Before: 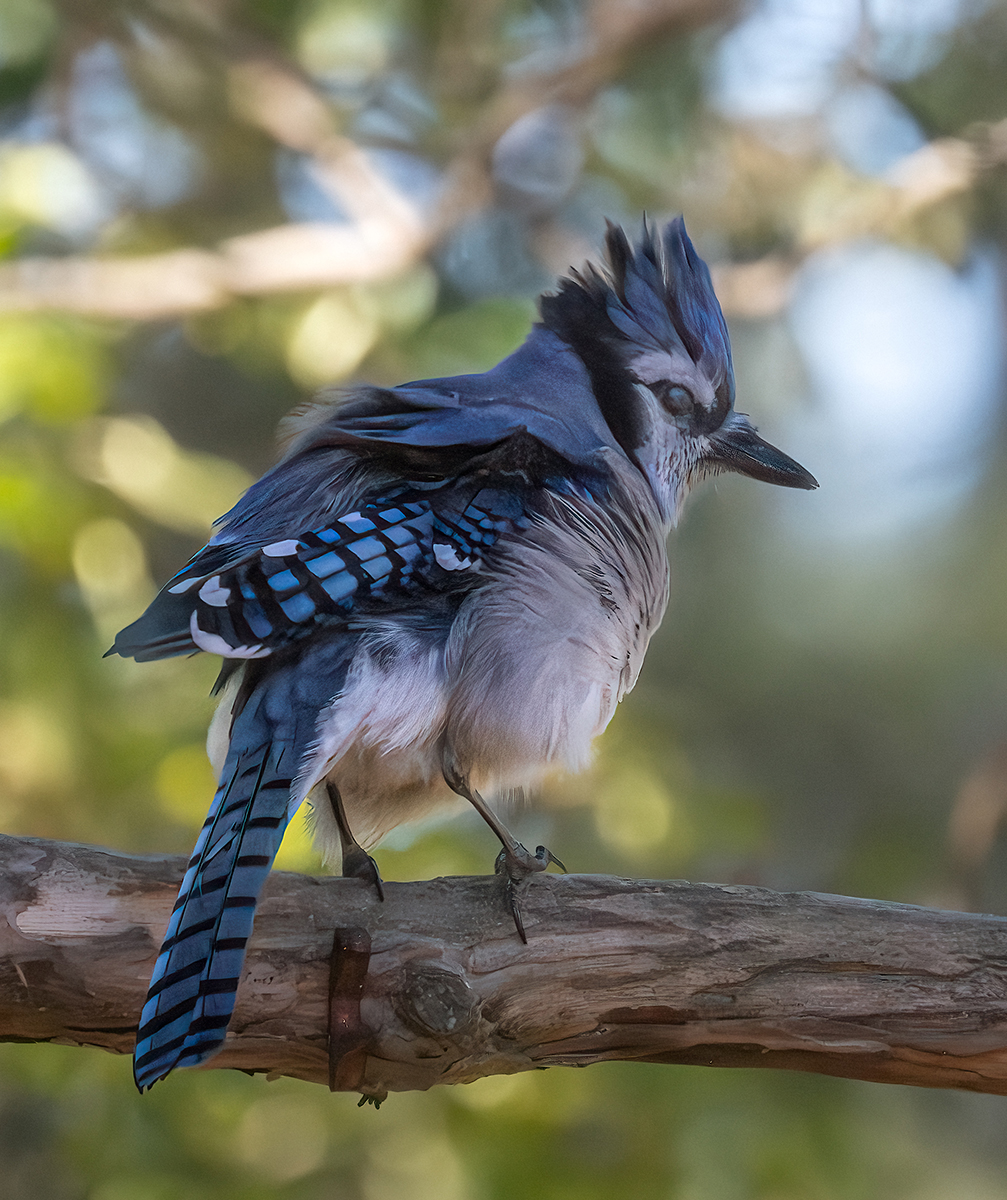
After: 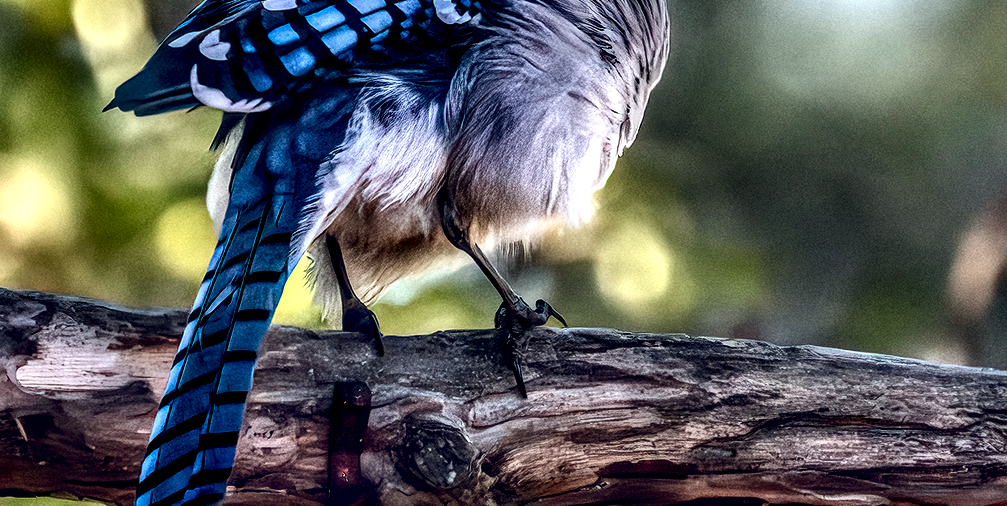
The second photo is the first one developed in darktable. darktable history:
exposure: compensate highlight preservation false
crop: top 45.549%, bottom 12.251%
contrast brightness saturation: contrast 0.205, brightness -0.107, saturation 0.097
local contrast: highlights 19%, detail 188%
color balance rgb: global offset › chroma 0.256%, global offset › hue 257.92°, perceptual saturation grading › global saturation 20%, perceptual saturation grading › highlights -49.198%, perceptual saturation grading › shadows 23.966%, perceptual brilliance grading › highlights 10.068%, perceptual brilliance grading › mid-tones 4.978%, global vibrance 20%
contrast equalizer: y [[0.586, 0.584, 0.576, 0.565, 0.552, 0.539], [0.5 ×6], [0.97, 0.959, 0.919, 0.859, 0.789, 0.717], [0 ×6], [0 ×6]]
shadows and highlights: white point adjustment 0.038, soften with gaussian
